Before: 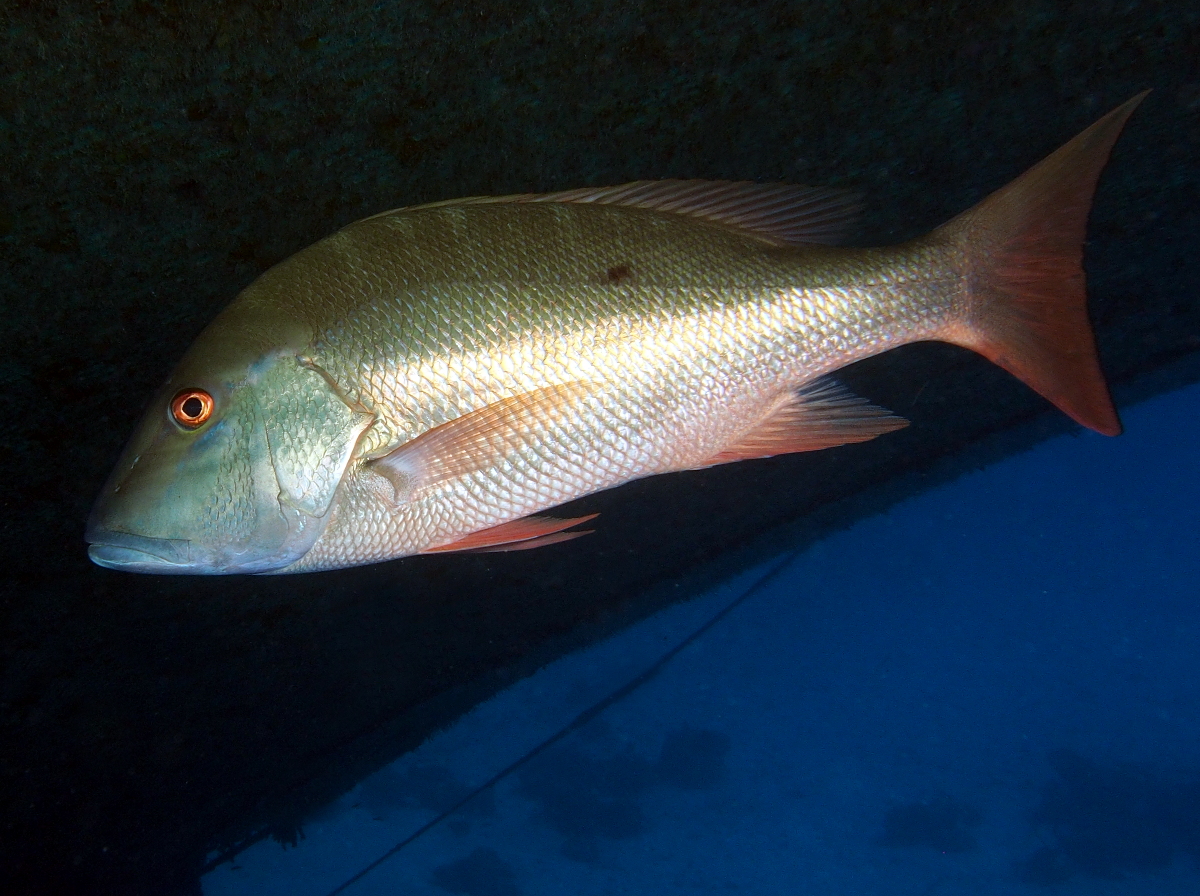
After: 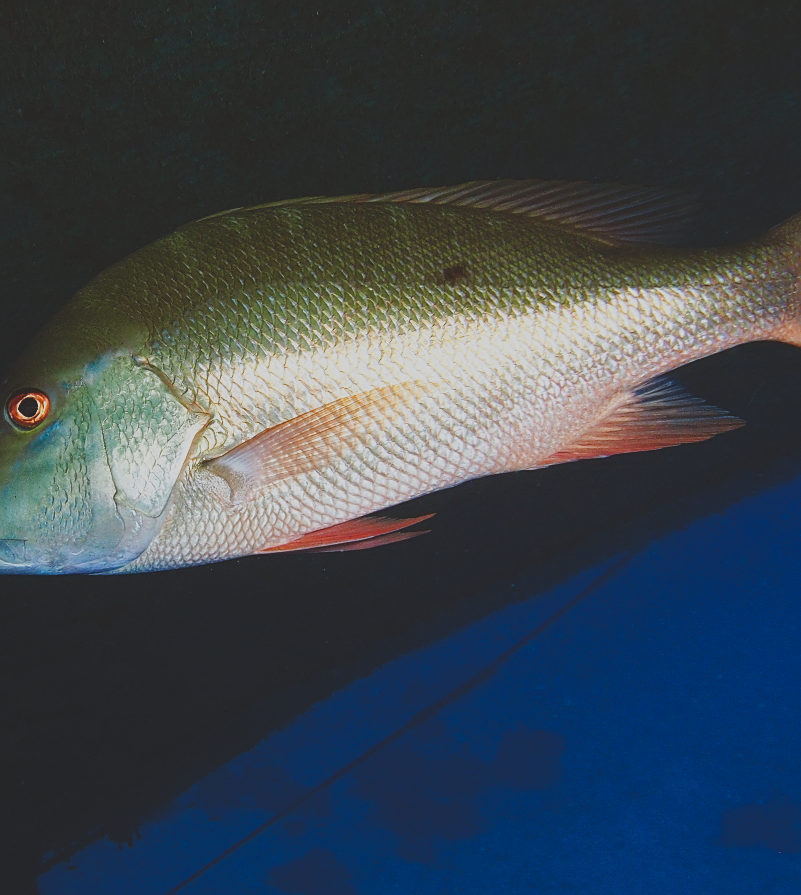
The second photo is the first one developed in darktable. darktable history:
color balance rgb: linear chroma grading › global chroma 5.741%, perceptual saturation grading › global saturation 20%, perceptual saturation grading › highlights -49.141%, perceptual saturation grading › shadows 25.373%, global vibrance 20%
crop and rotate: left 13.704%, right 19.511%
tone curve: curves: ch0 [(0, 0.148) (0.191, 0.225) (0.712, 0.695) (0.864, 0.797) (1, 0.839)], preserve colors none
sharpen: on, module defaults
